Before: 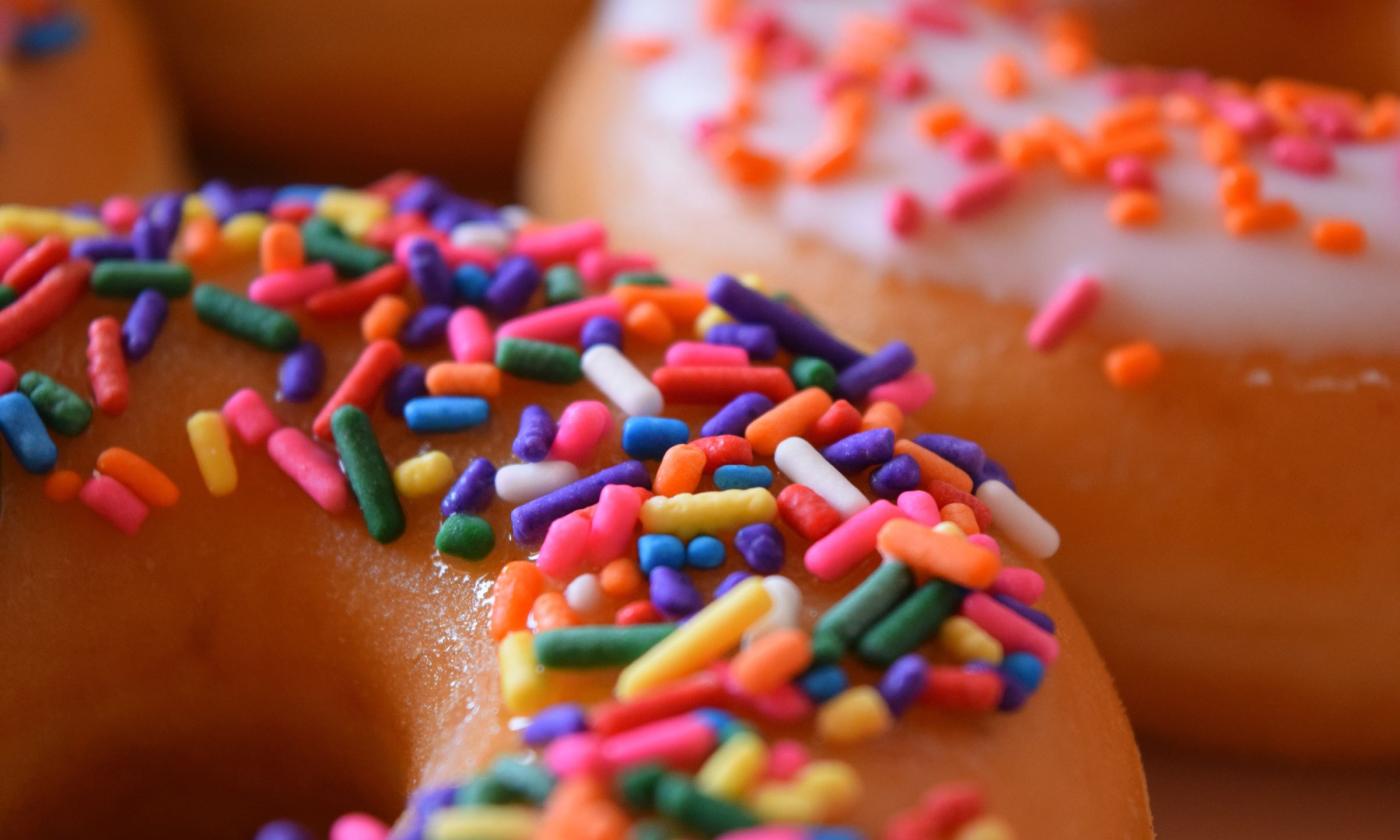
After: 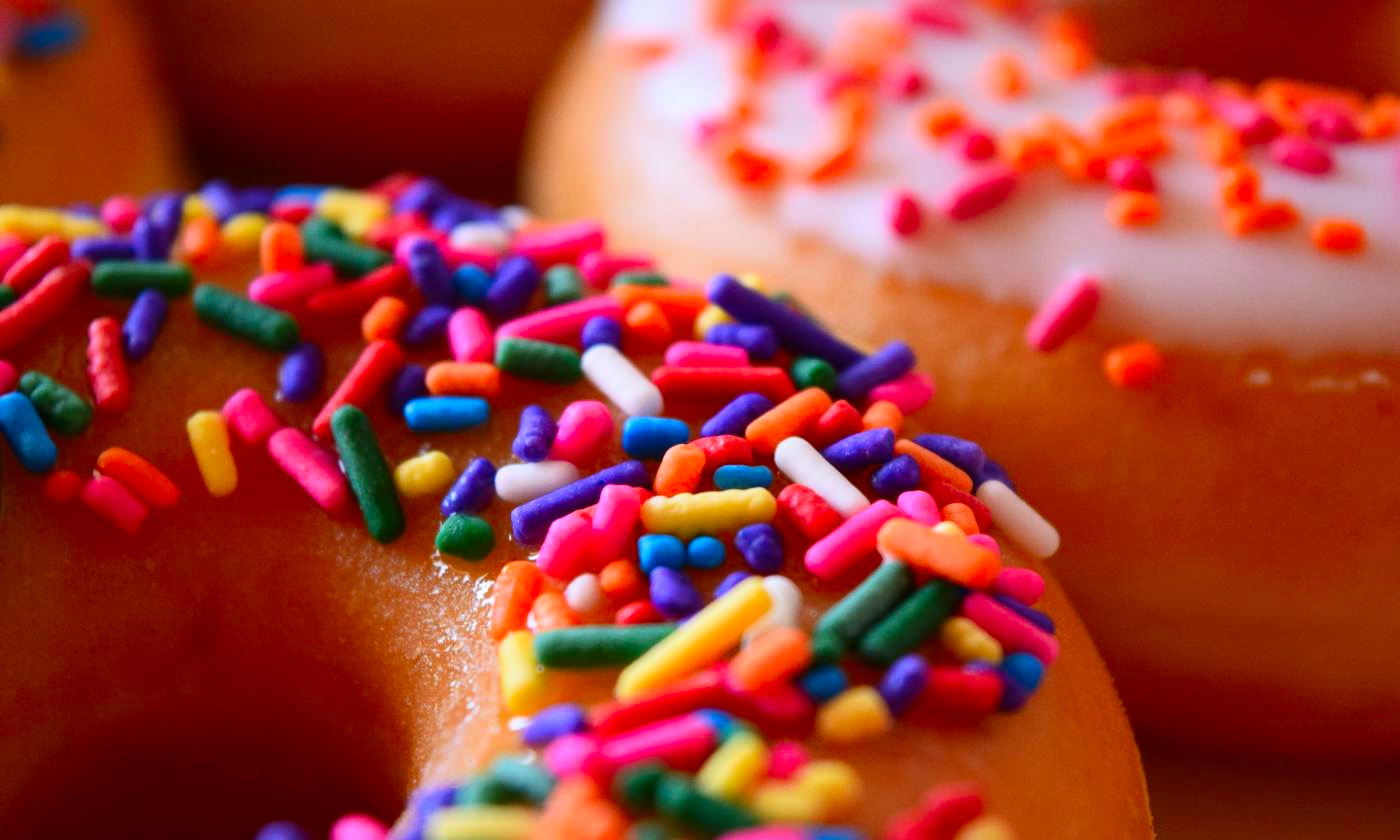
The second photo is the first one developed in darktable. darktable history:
contrast brightness saturation: contrast 0.18, saturation 0.3
